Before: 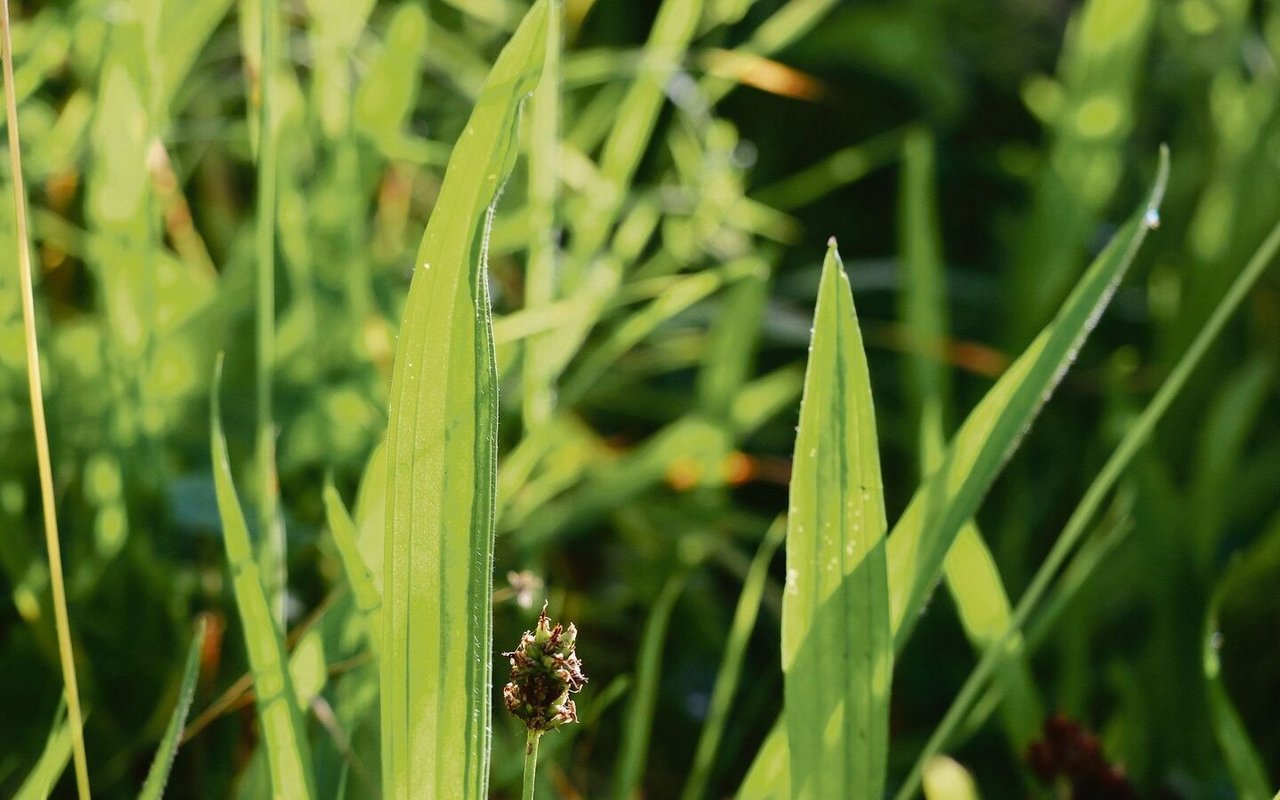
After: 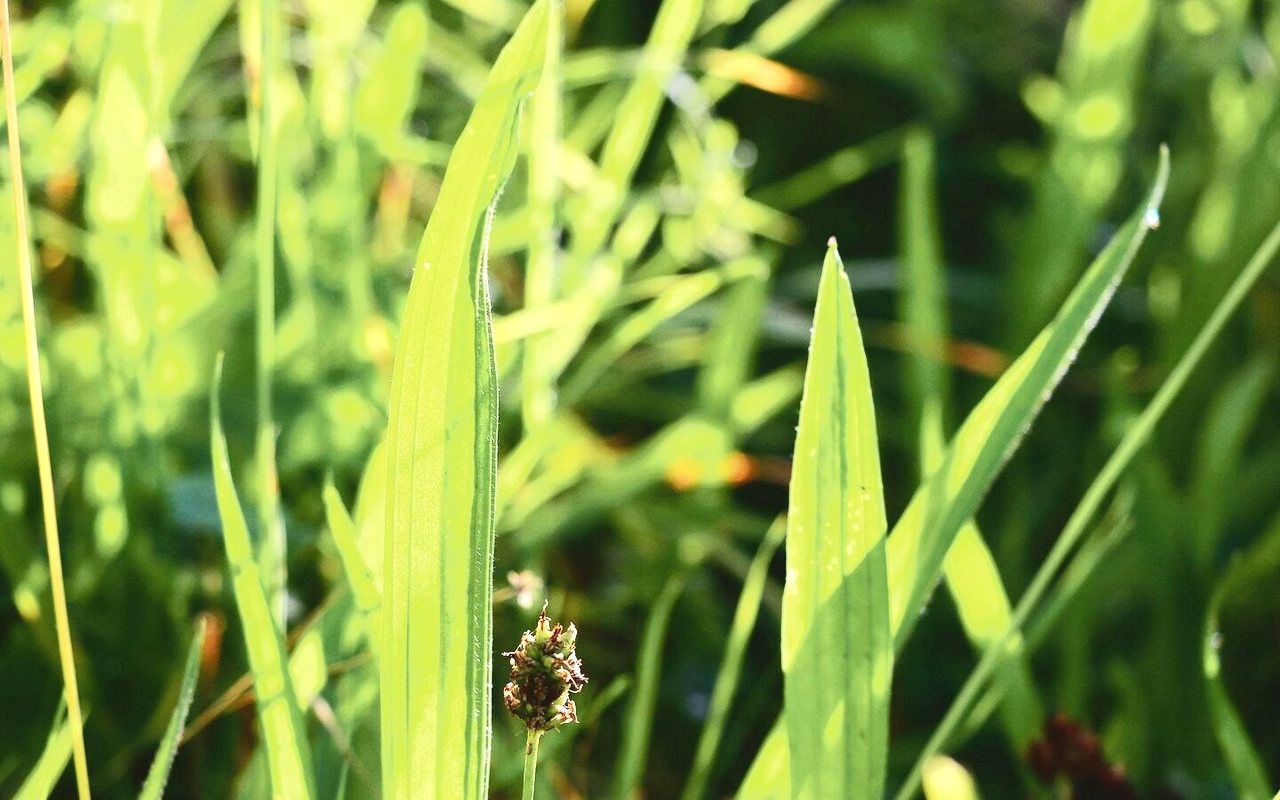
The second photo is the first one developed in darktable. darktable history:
tone curve: curves: ch0 [(0, 0) (0.003, 0.045) (0.011, 0.051) (0.025, 0.057) (0.044, 0.074) (0.069, 0.096) (0.1, 0.125) (0.136, 0.16) (0.177, 0.201) (0.224, 0.242) (0.277, 0.299) (0.335, 0.362) (0.399, 0.432) (0.468, 0.512) (0.543, 0.601) (0.623, 0.691) (0.709, 0.786) (0.801, 0.876) (0.898, 0.927) (1, 1)], color space Lab, independent channels, preserve colors none
exposure: exposure 0.654 EV, compensate highlight preservation false
